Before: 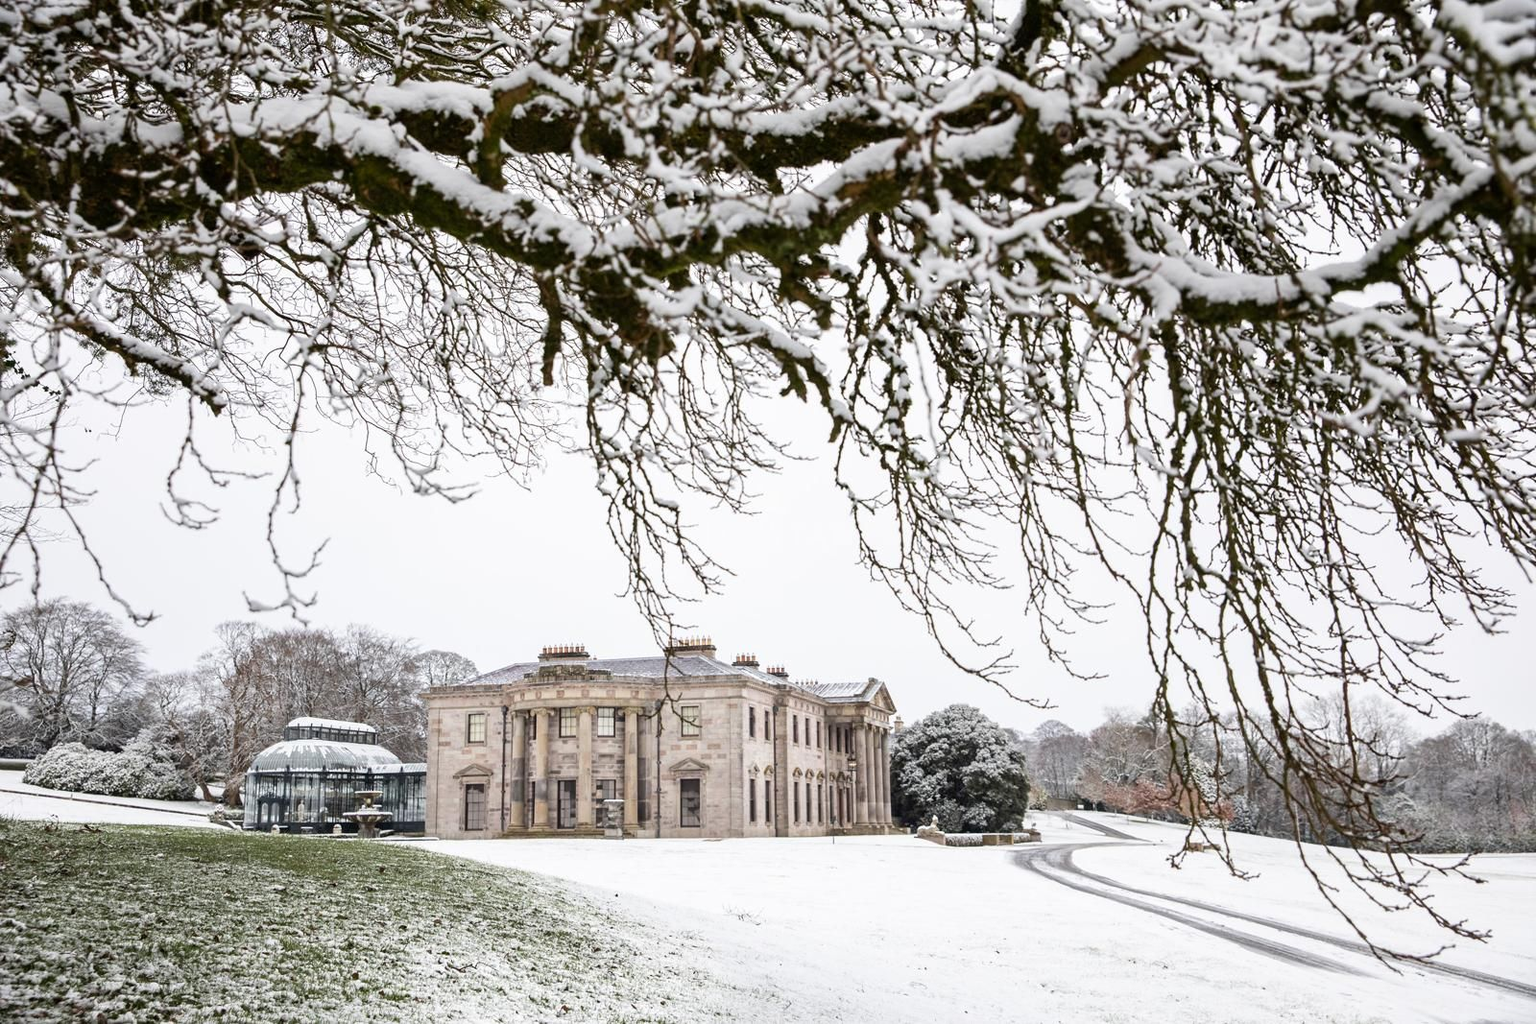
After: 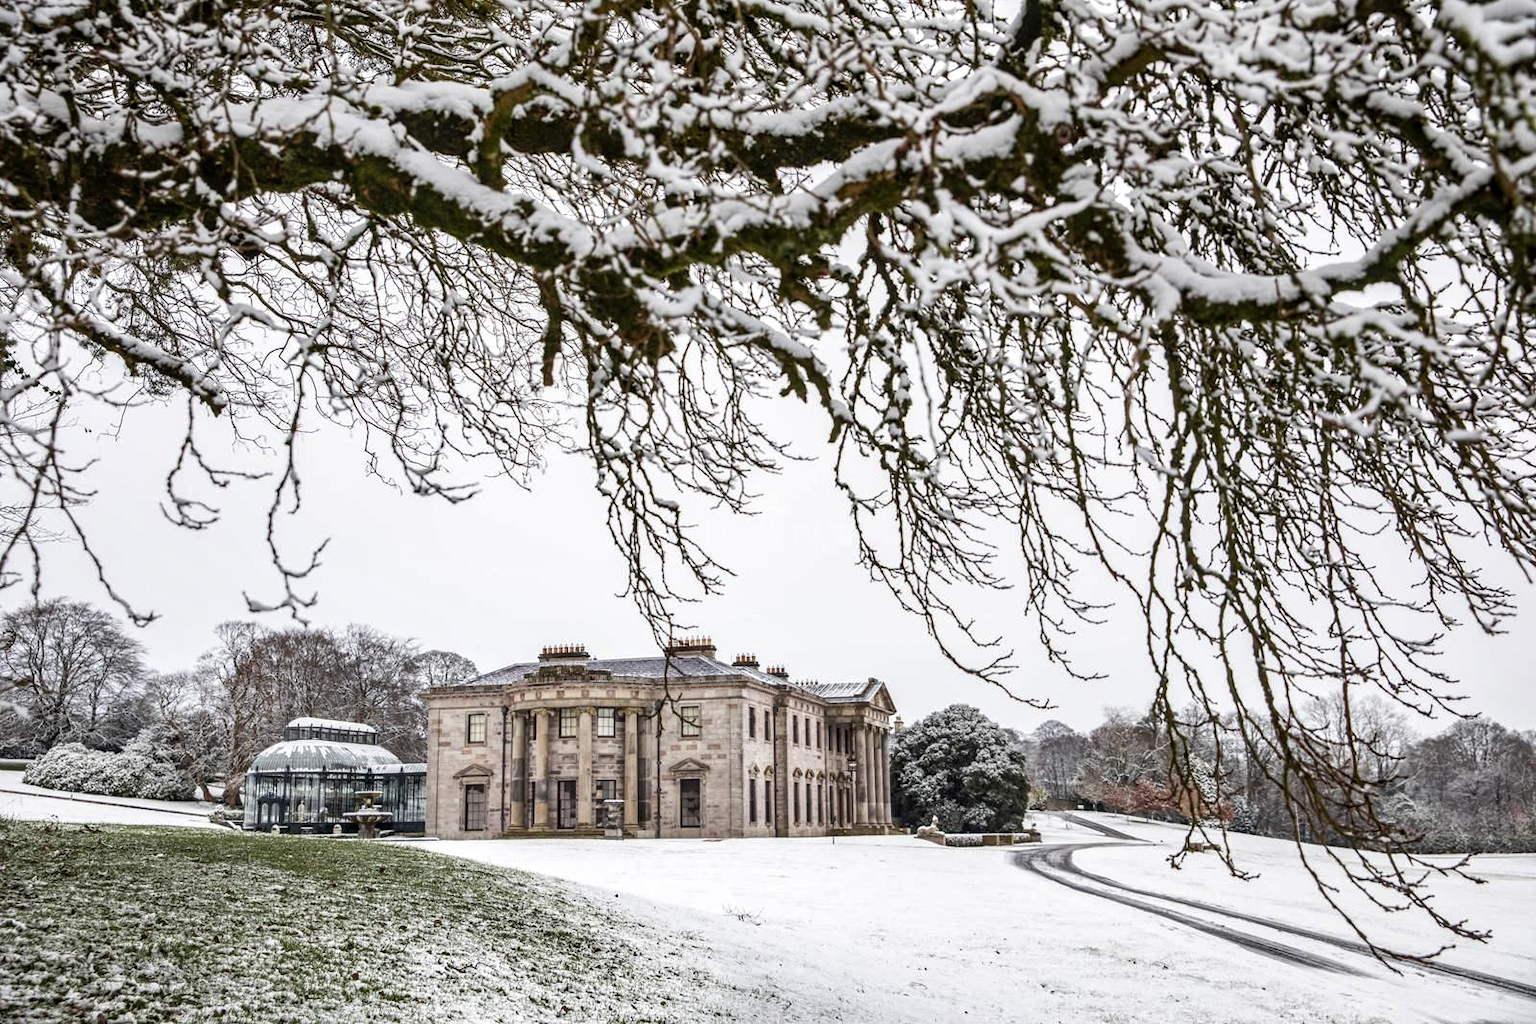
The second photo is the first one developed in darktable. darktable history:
local contrast: detail 130%
shadows and highlights: shadows 22.56, highlights -48.87, highlights color adjustment 52.07%, soften with gaussian
